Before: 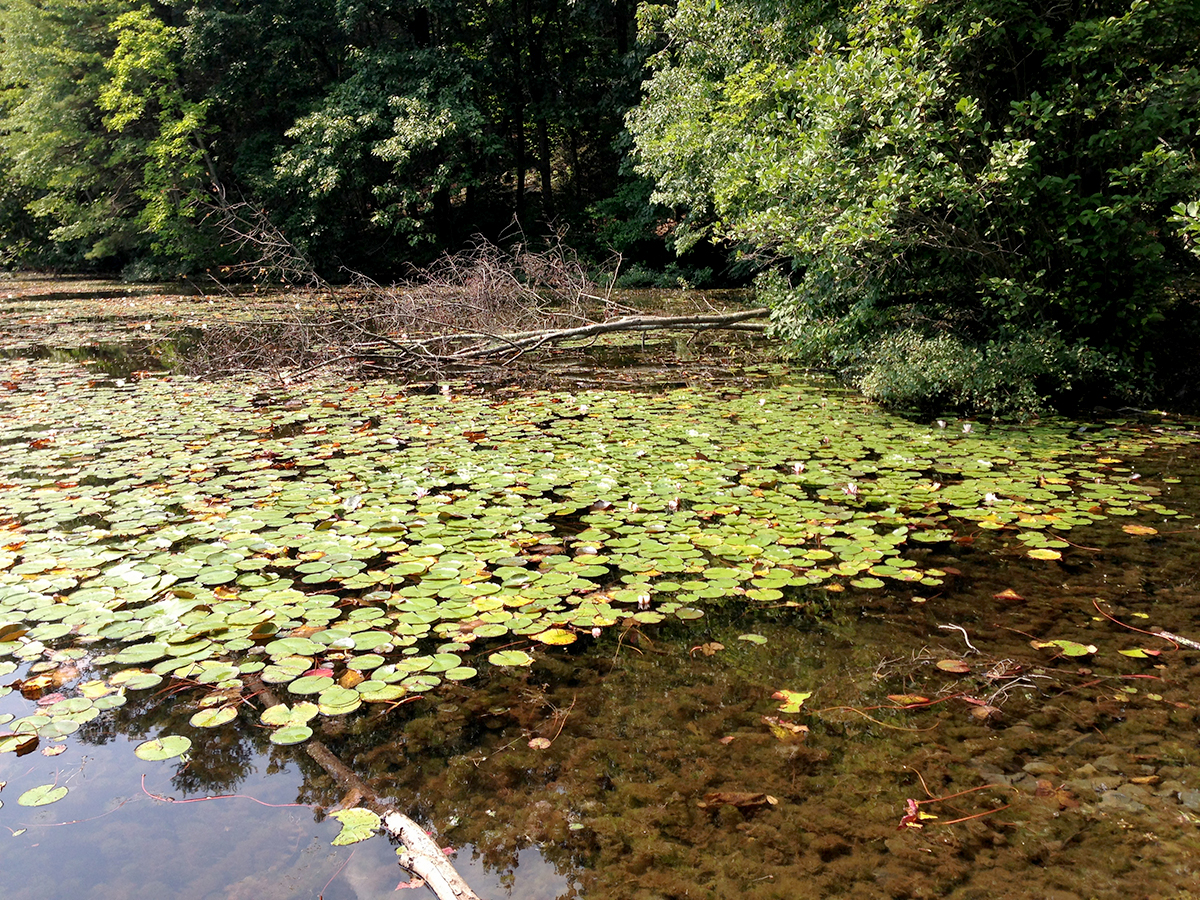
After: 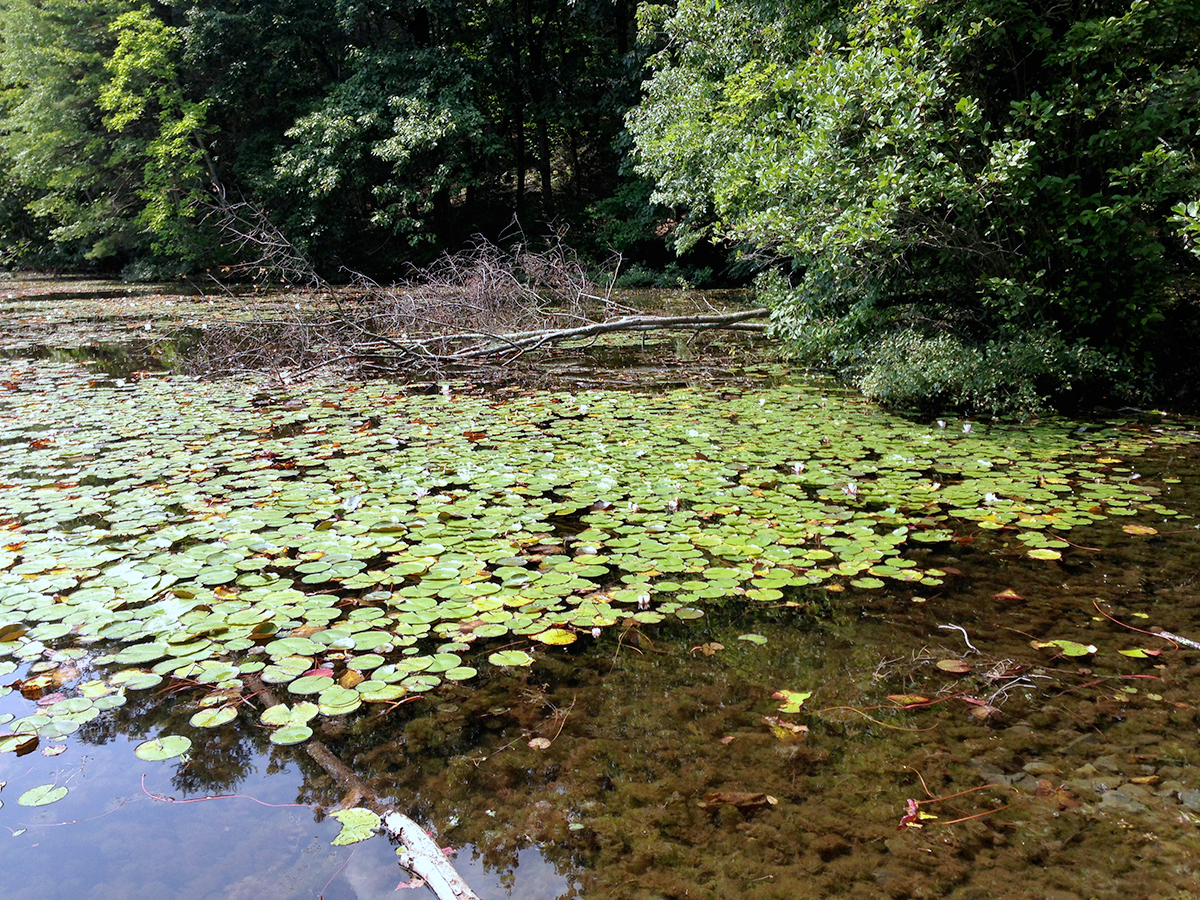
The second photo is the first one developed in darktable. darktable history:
white balance: red 0.926, green 1.003, blue 1.133
local contrast: mode bilateral grid, contrast 100, coarseness 100, detail 91%, midtone range 0.2
